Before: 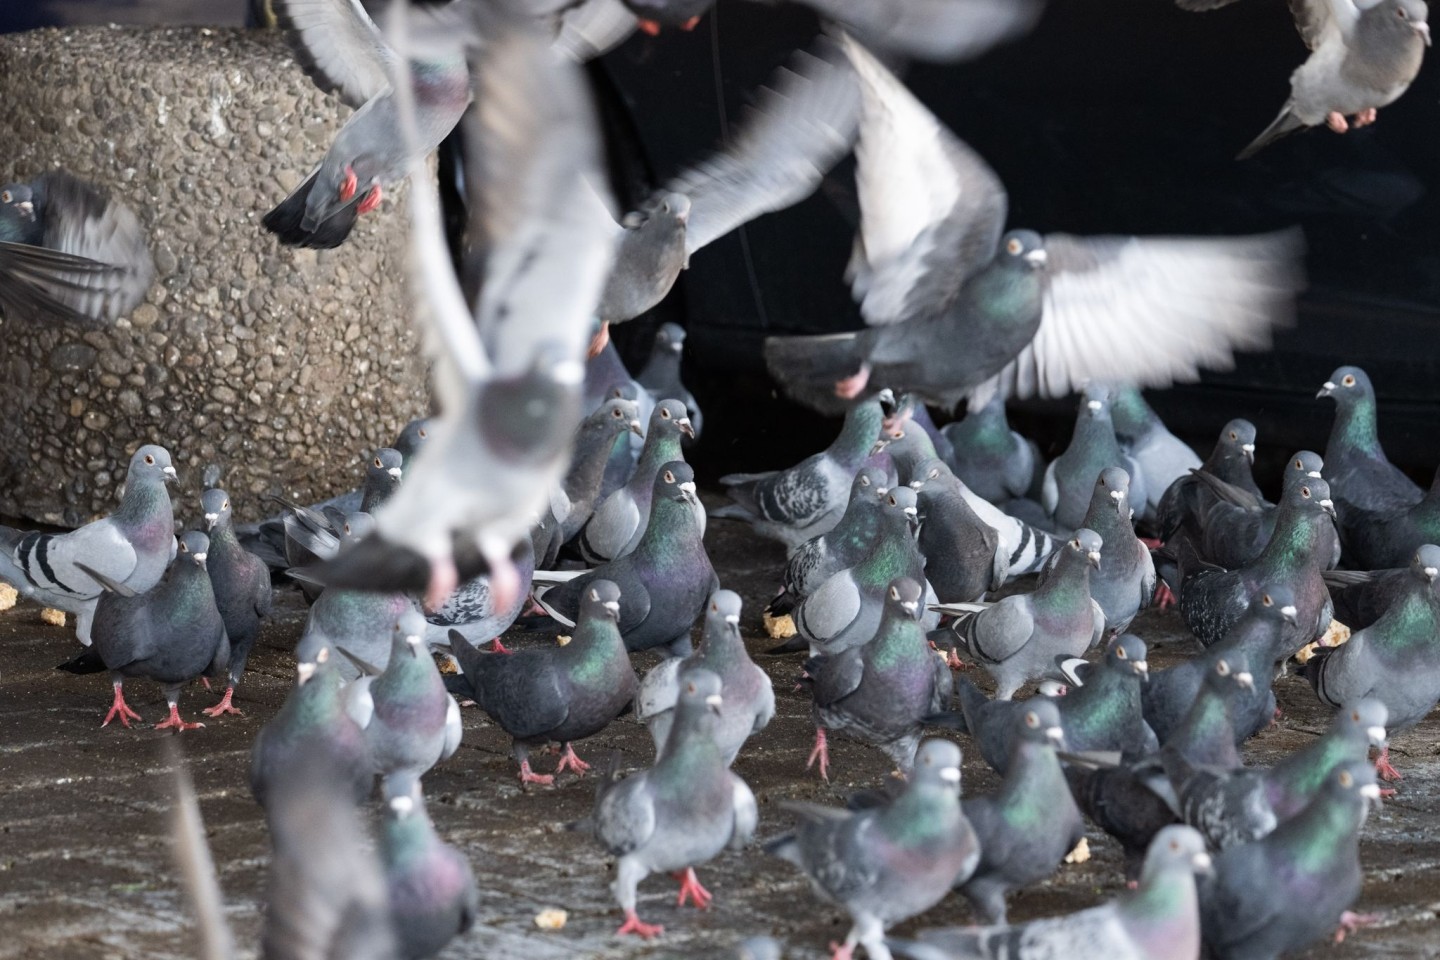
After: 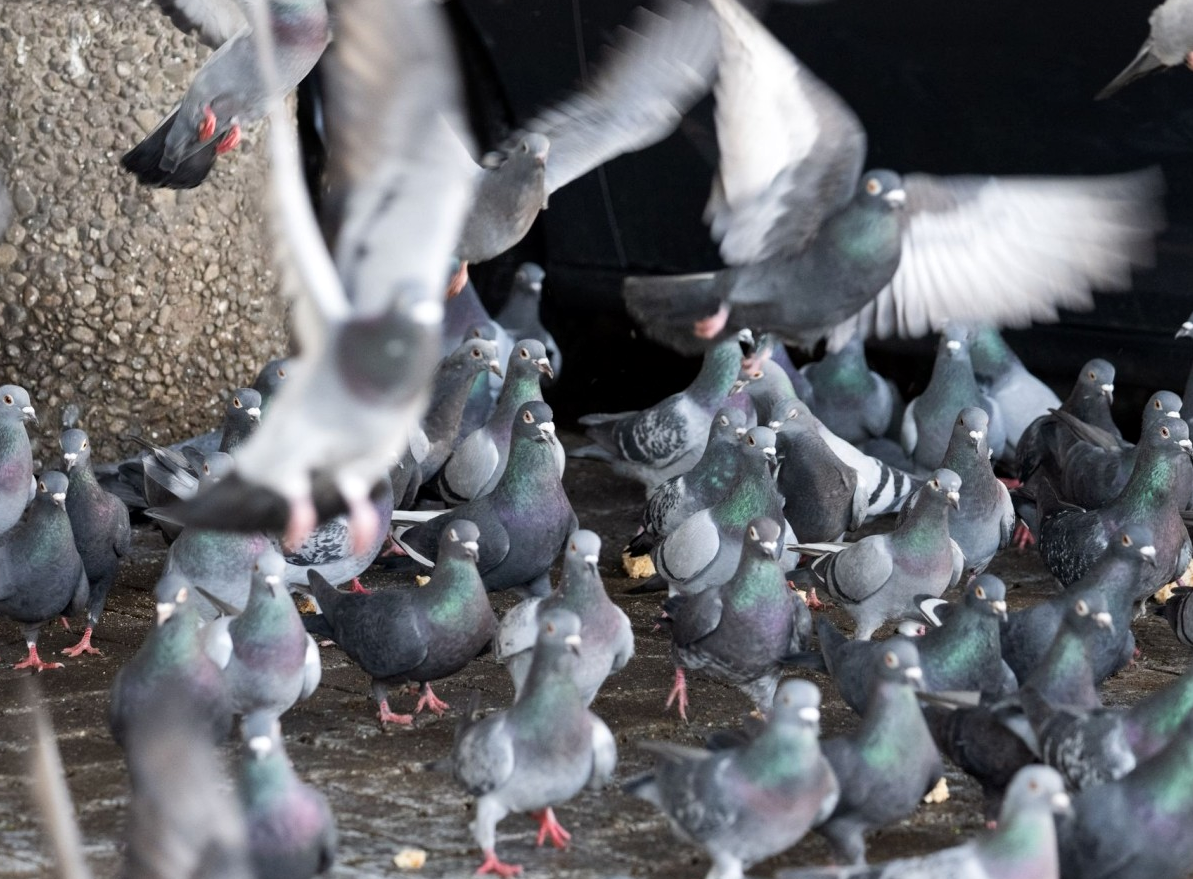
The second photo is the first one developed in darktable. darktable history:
crop: left 9.807%, top 6.259%, right 7.334%, bottom 2.177%
local contrast: mode bilateral grid, contrast 20, coarseness 50, detail 120%, midtone range 0.2
